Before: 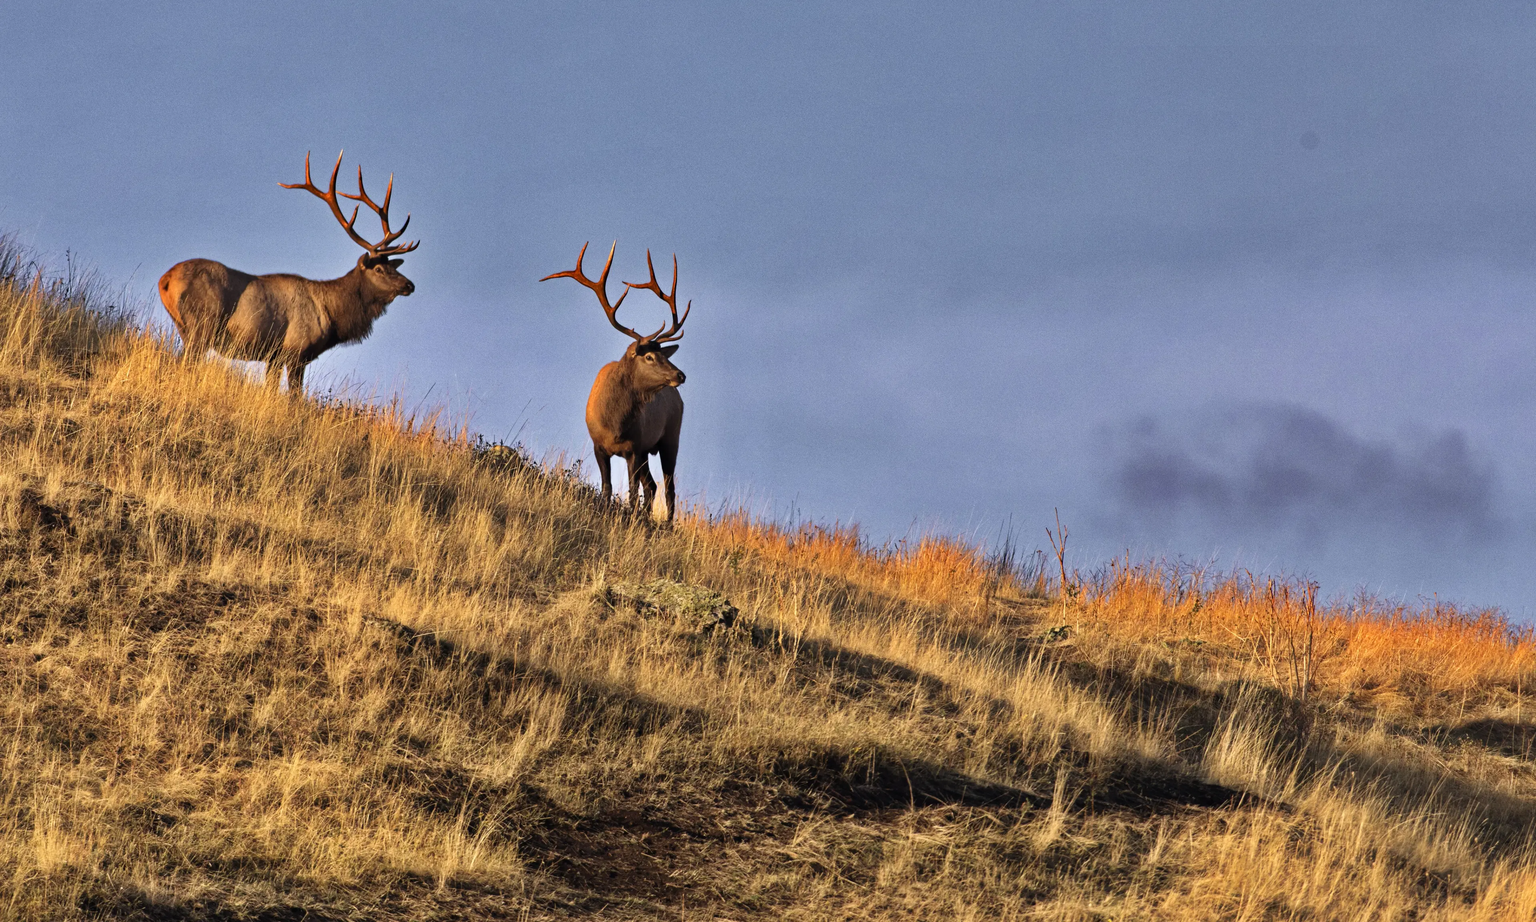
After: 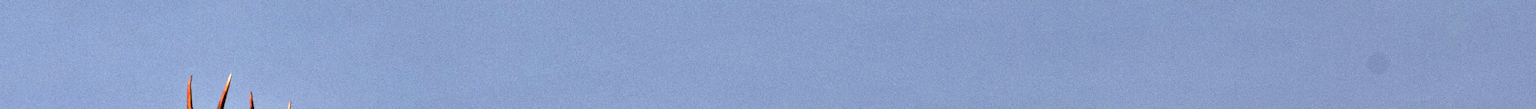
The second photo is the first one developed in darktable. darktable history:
crop and rotate: left 9.644%, top 9.491%, right 6.021%, bottom 80.509%
exposure: black level correction 0, exposure 0.5 EV, compensate exposure bias true, compensate highlight preservation false
vibrance: vibrance 0%
